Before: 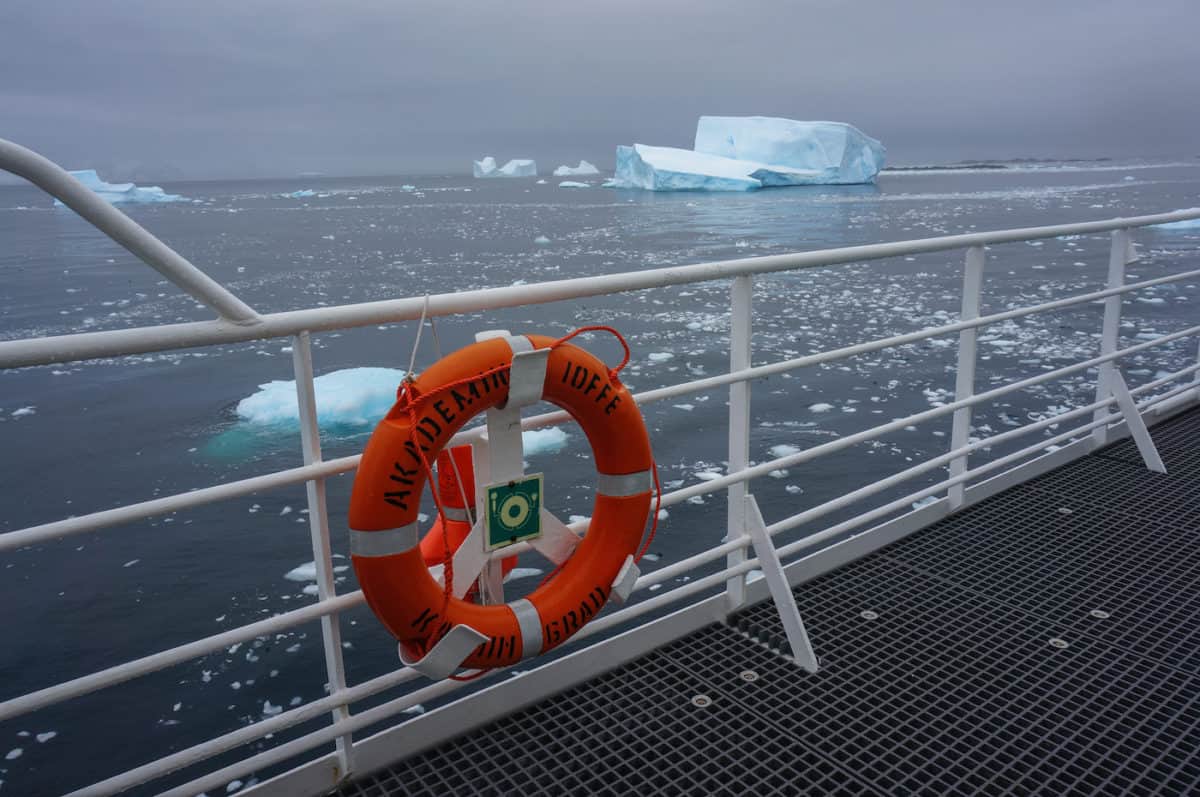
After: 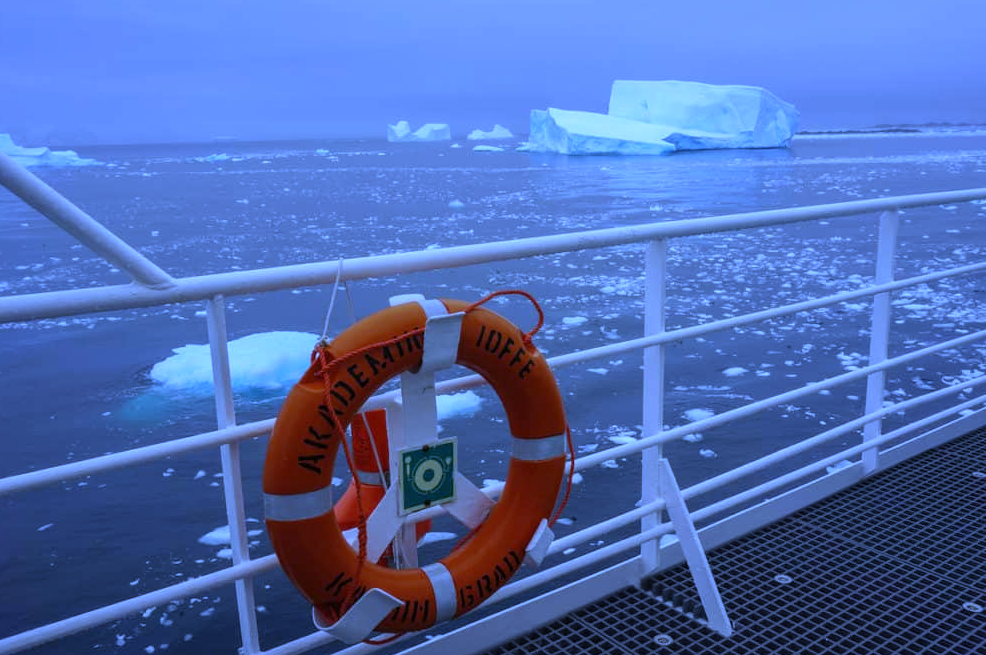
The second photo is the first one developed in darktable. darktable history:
crop and rotate: left 7.196%, top 4.574%, right 10.605%, bottom 13.178%
white balance: red 0.766, blue 1.537
